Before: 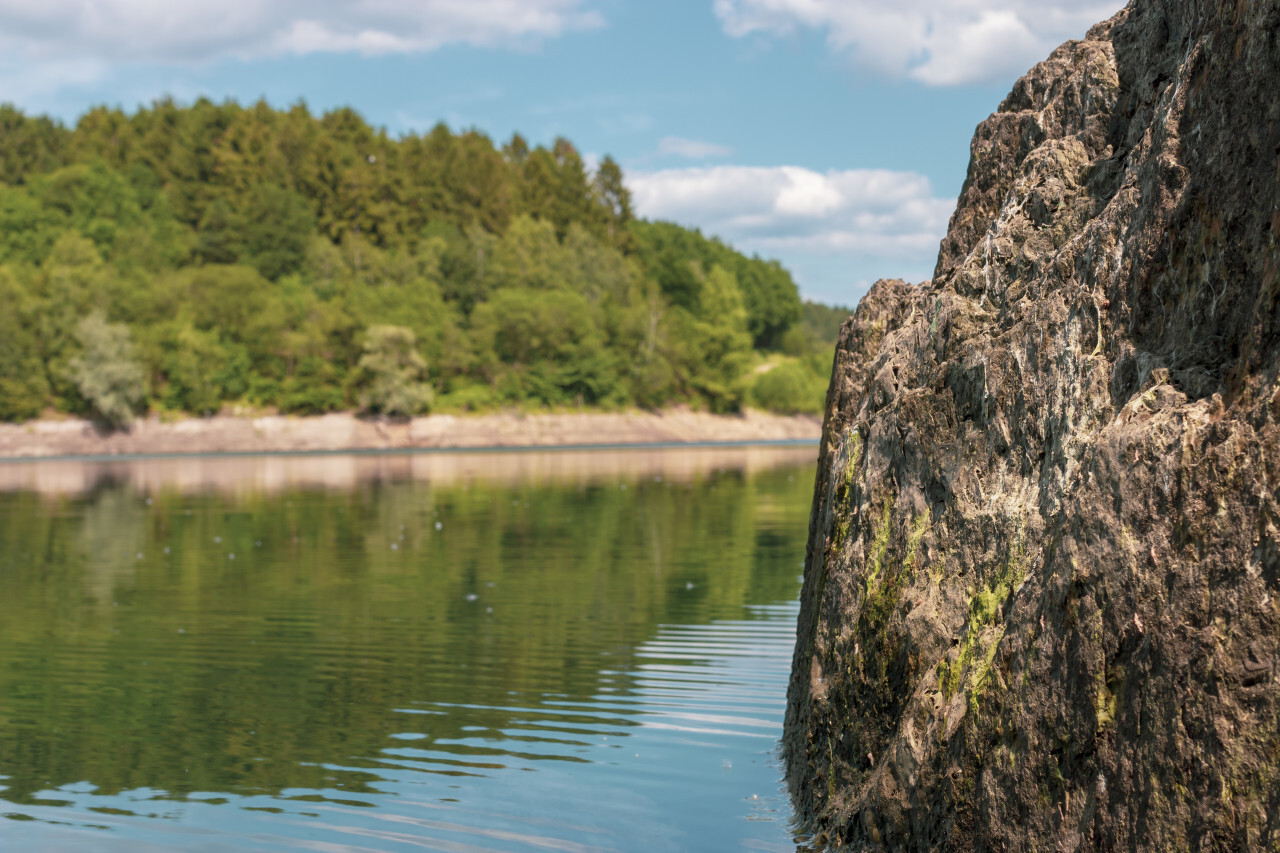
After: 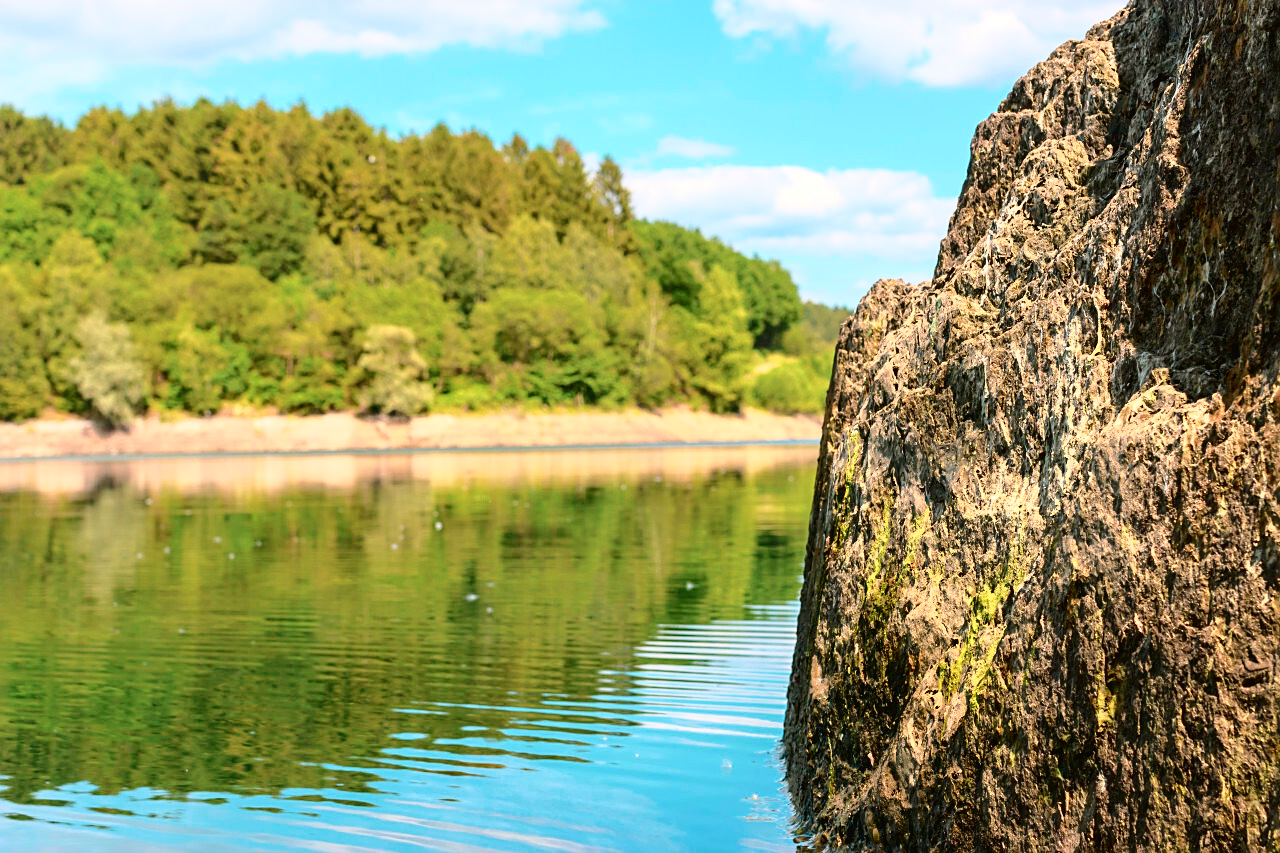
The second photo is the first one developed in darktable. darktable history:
sharpen: on, module defaults
tone curve: curves: ch0 [(0, 0.019) (0.078, 0.058) (0.223, 0.217) (0.424, 0.553) (0.631, 0.764) (0.816, 0.932) (1, 1)]; ch1 [(0, 0) (0.262, 0.227) (0.417, 0.386) (0.469, 0.467) (0.502, 0.503) (0.544, 0.548) (0.57, 0.579) (0.608, 0.62) (0.65, 0.68) (0.994, 0.987)]; ch2 [(0, 0) (0.262, 0.188) (0.5, 0.504) (0.553, 0.592) (0.599, 0.653) (1, 1)], color space Lab, independent channels, preserve colors none
exposure: exposure 0.217 EV, compensate highlight preservation false
